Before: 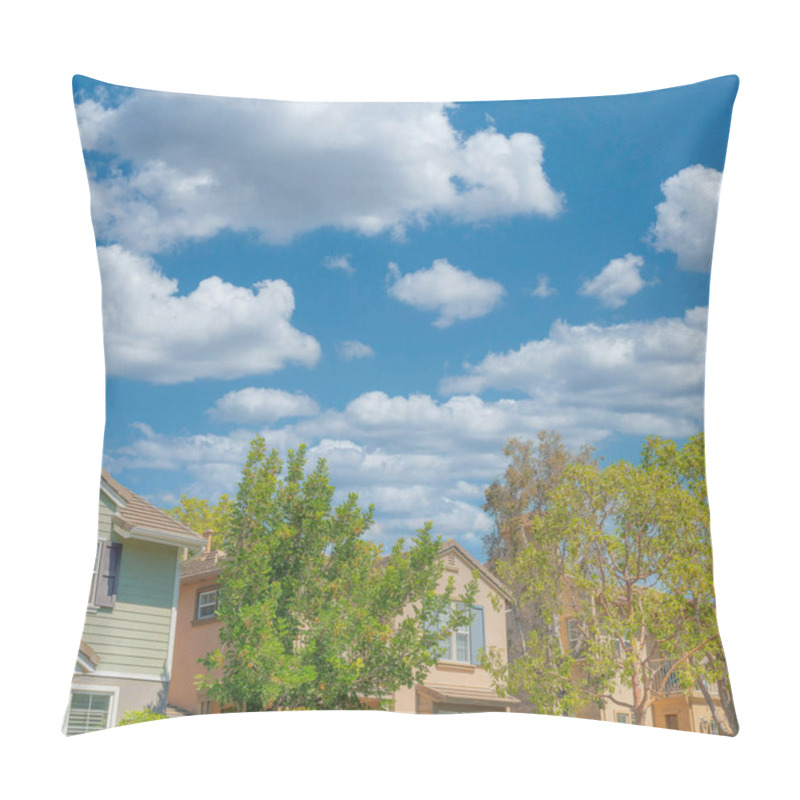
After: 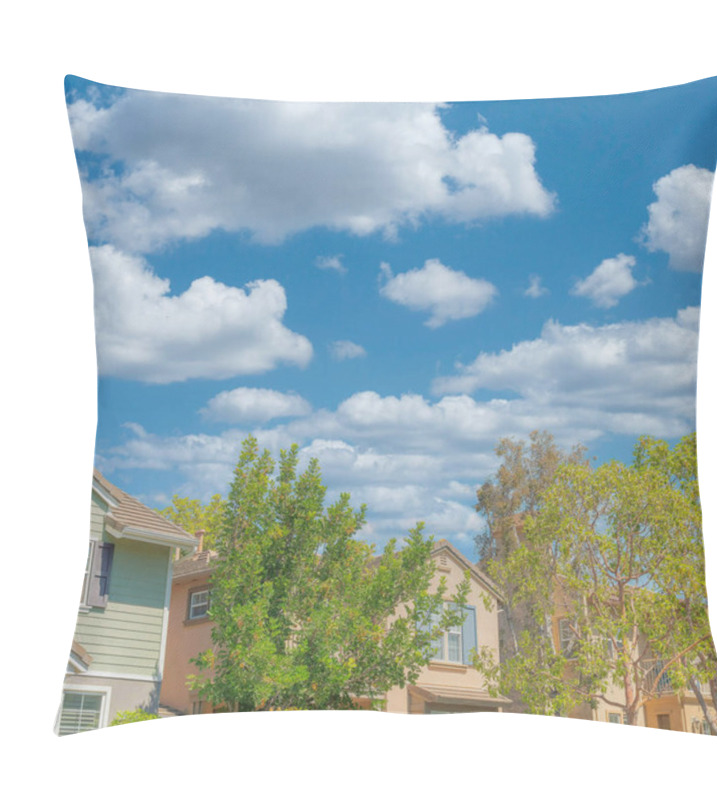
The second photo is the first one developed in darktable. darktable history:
crop and rotate: left 1.11%, right 9.19%
